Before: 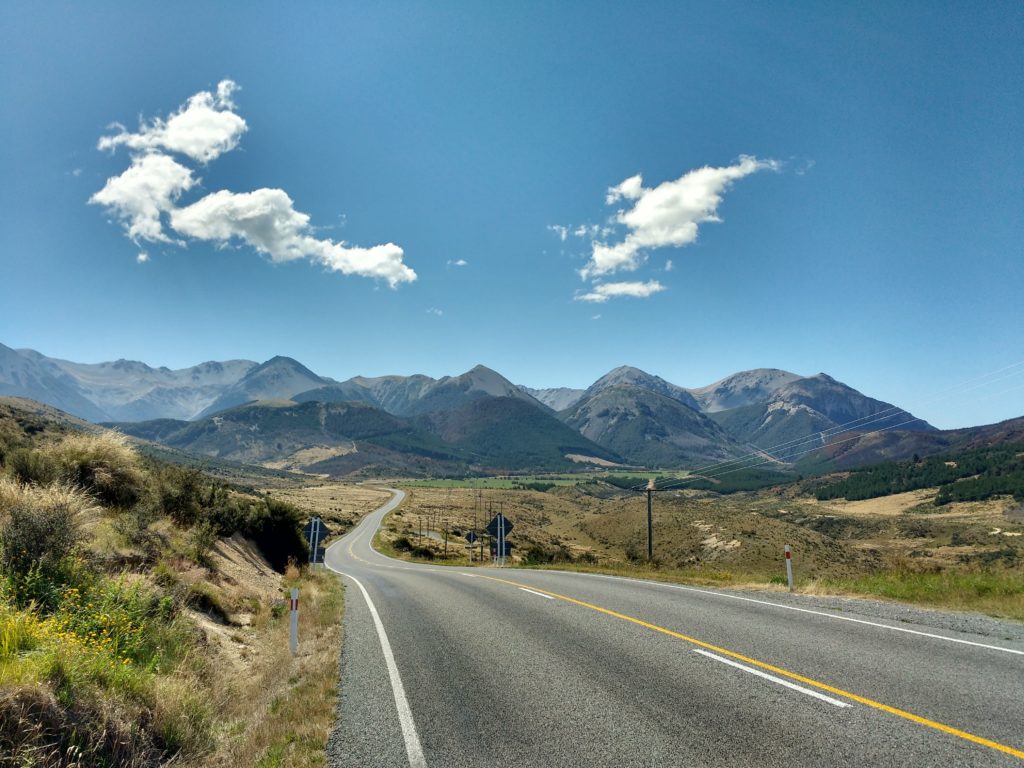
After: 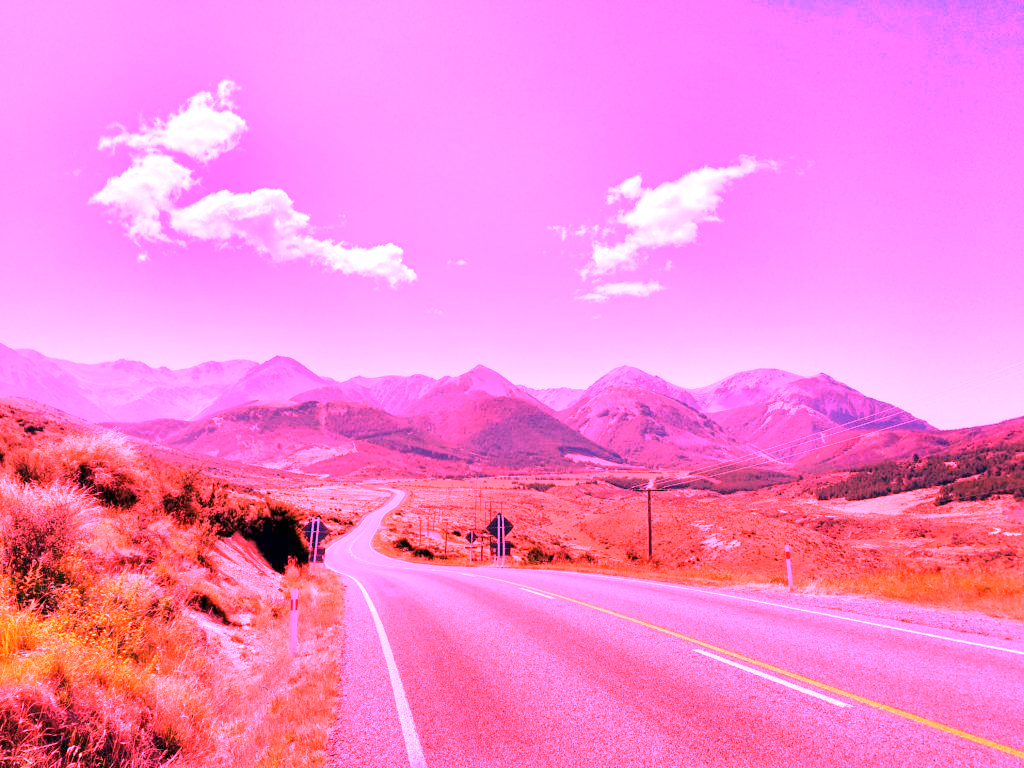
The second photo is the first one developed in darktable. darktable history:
white balance: red 4.26, blue 1.802
